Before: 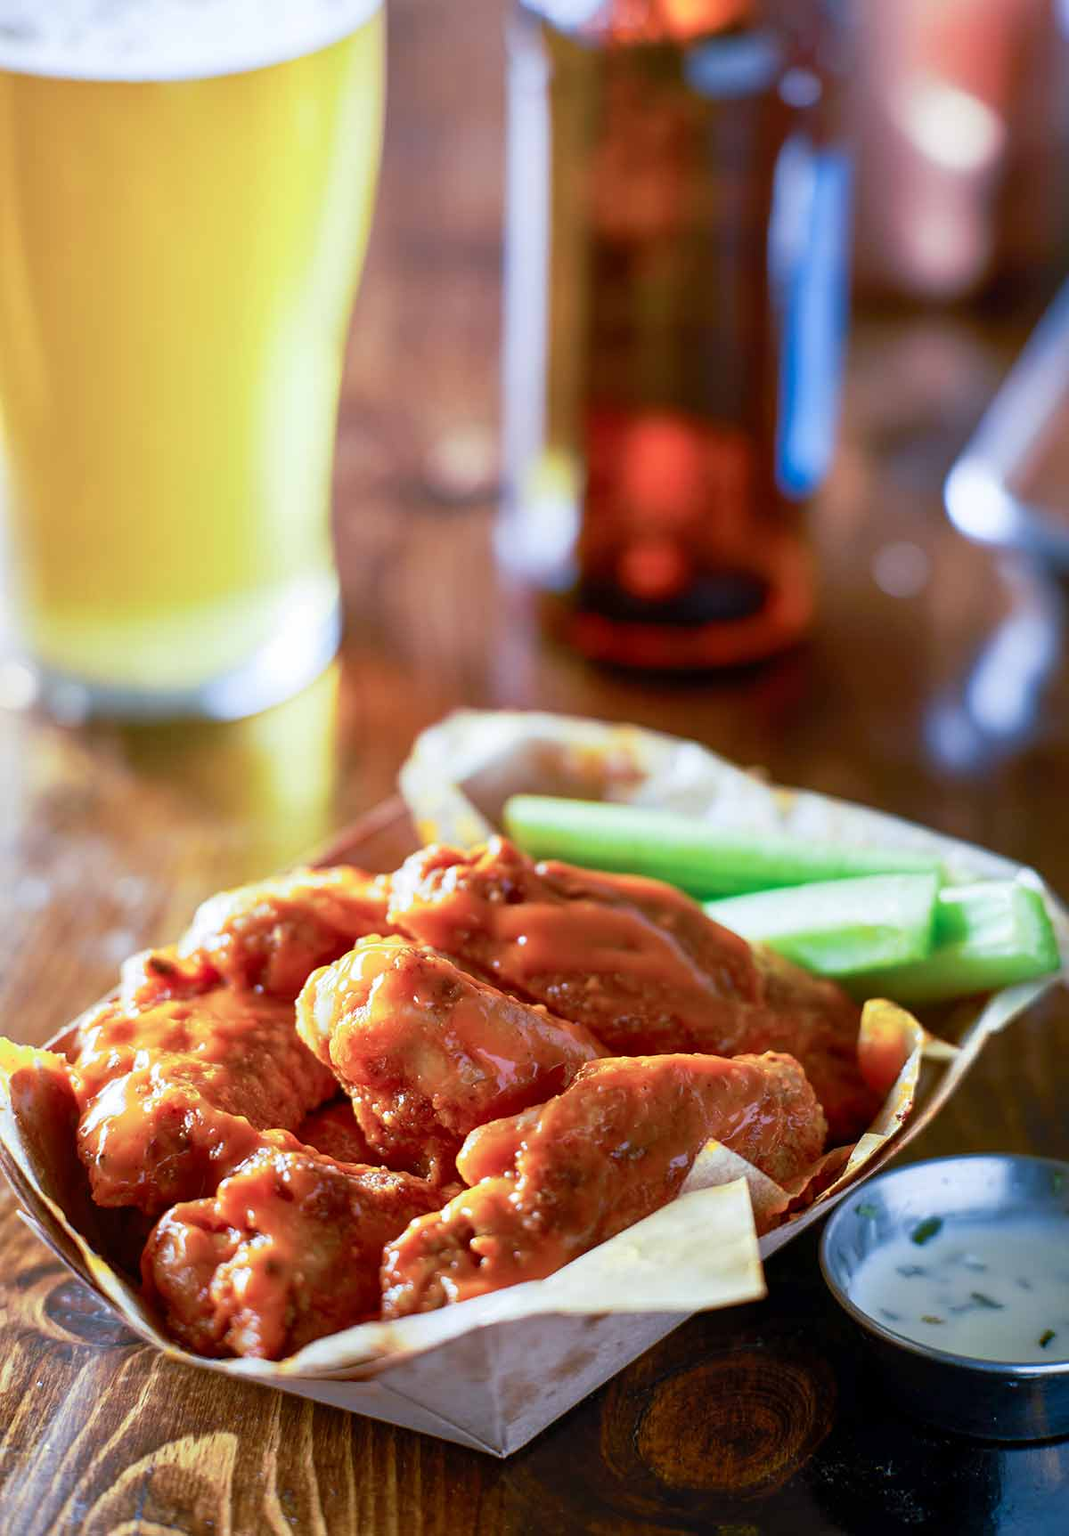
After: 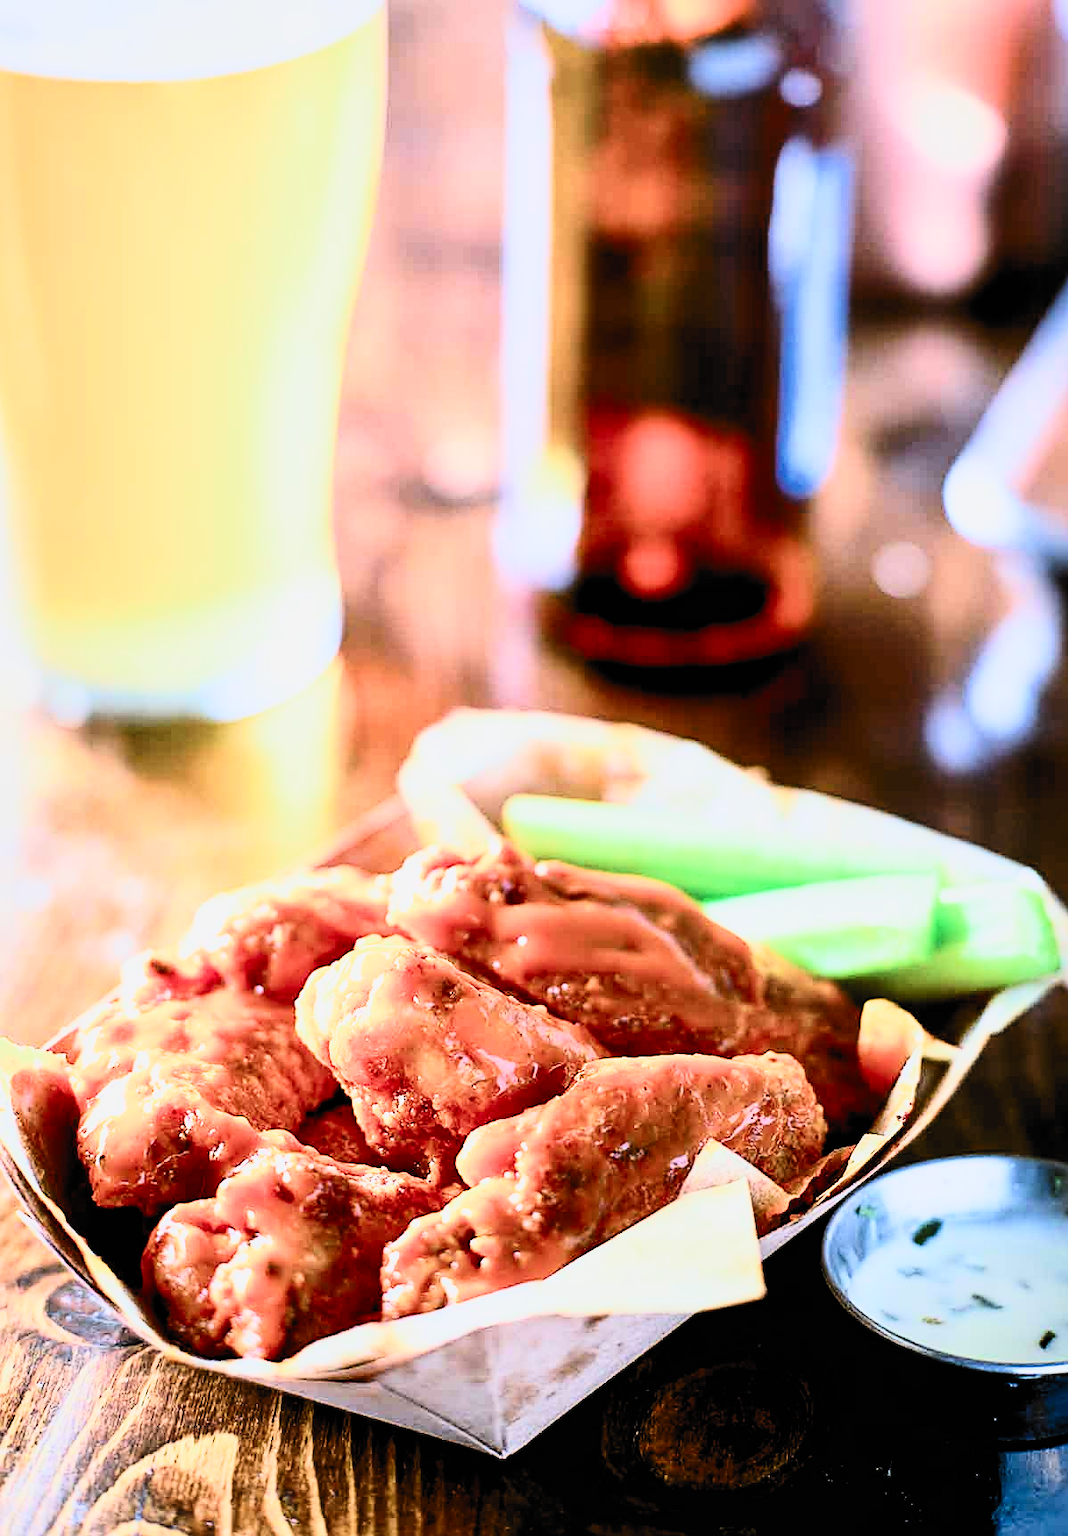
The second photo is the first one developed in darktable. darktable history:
sharpen: on, module defaults
exposure: black level correction 0, exposure 0.691 EV, compensate highlight preservation false
filmic rgb: black relative exposure -2.97 EV, white relative exposure 4.56 EV, hardness 1.74, contrast 1.249, add noise in highlights 0.001, color science v3 (2019), use custom middle-gray values true, iterations of high-quality reconstruction 0, contrast in highlights soft
contrast brightness saturation: contrast 0.617, brightness 0.349, saturation 0.148
shadows and highlights: shadows -20.49, white point adjustment -2.16, highlights -35.14
